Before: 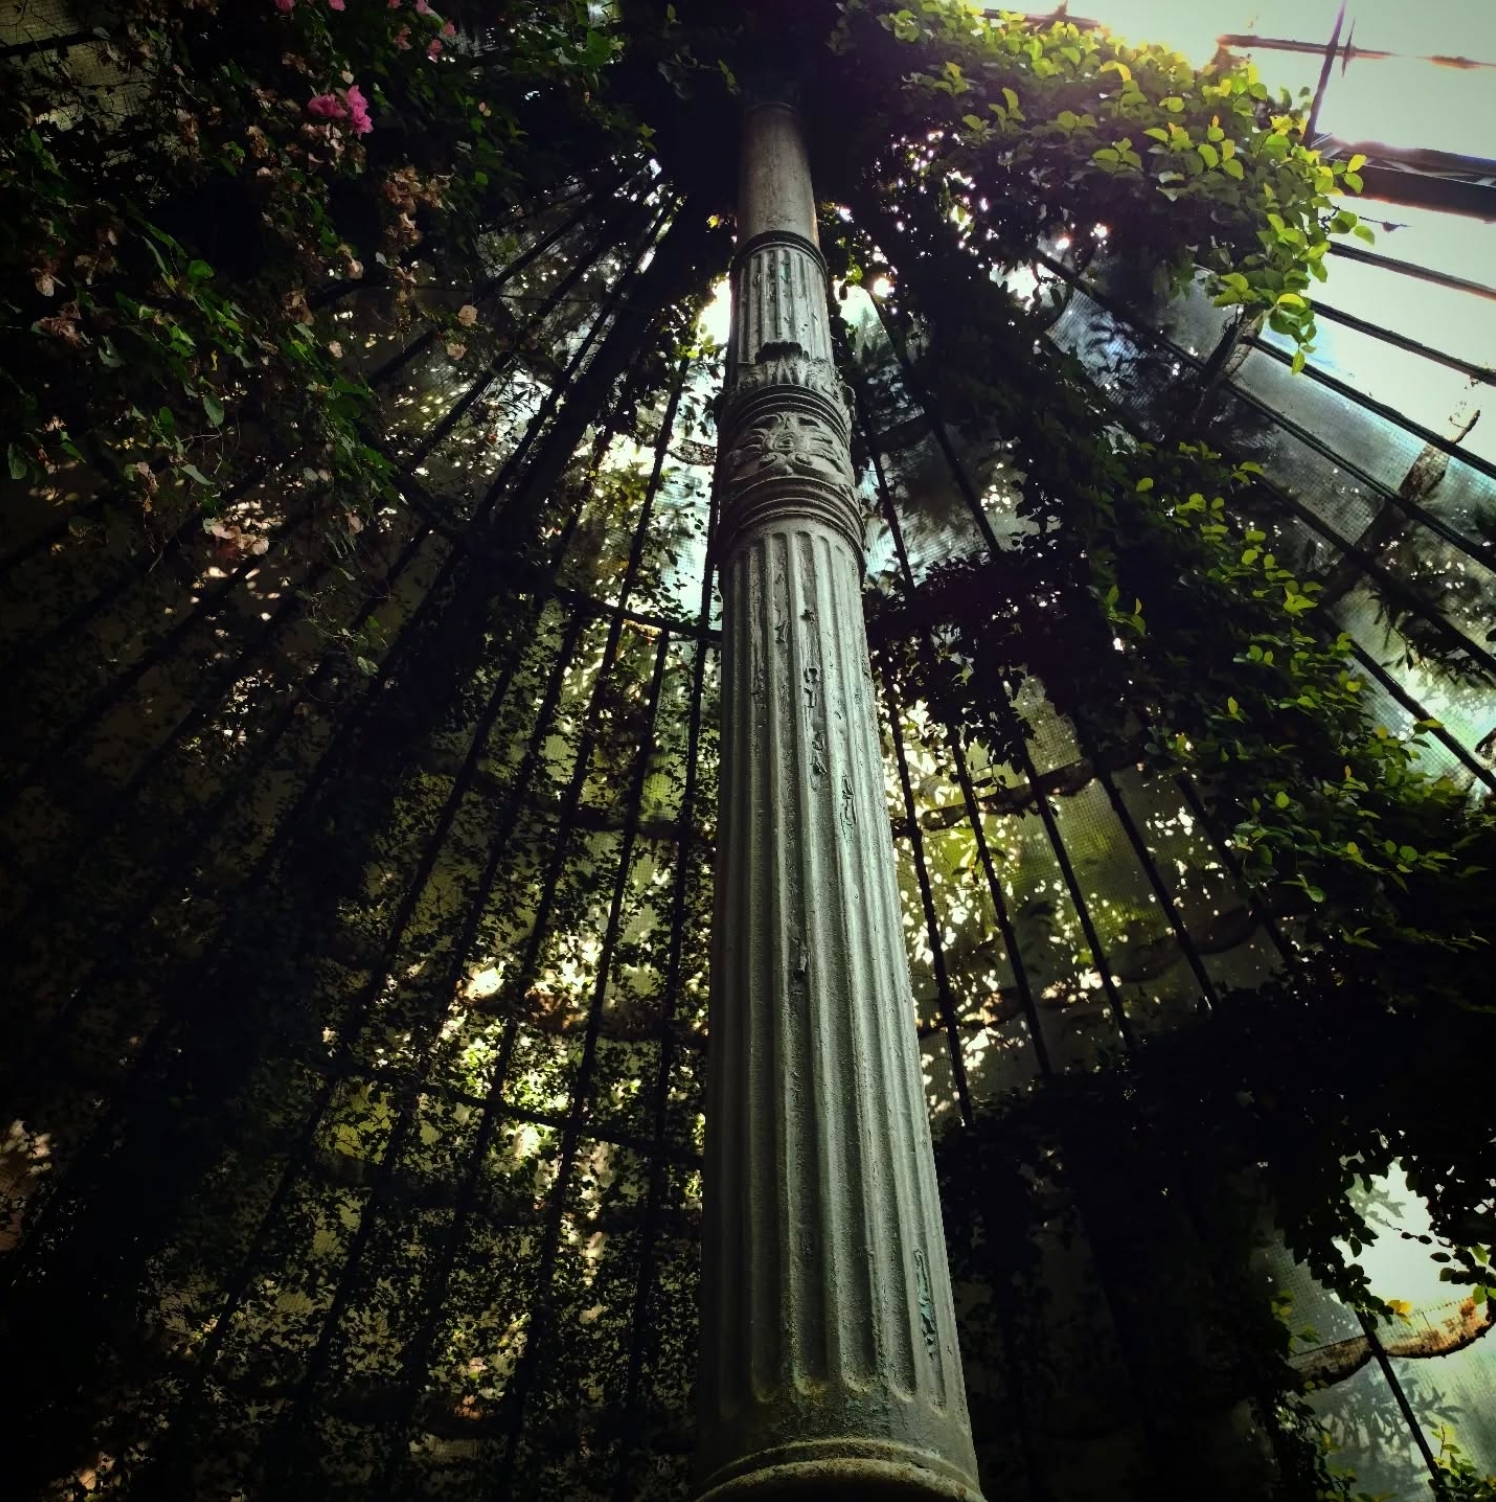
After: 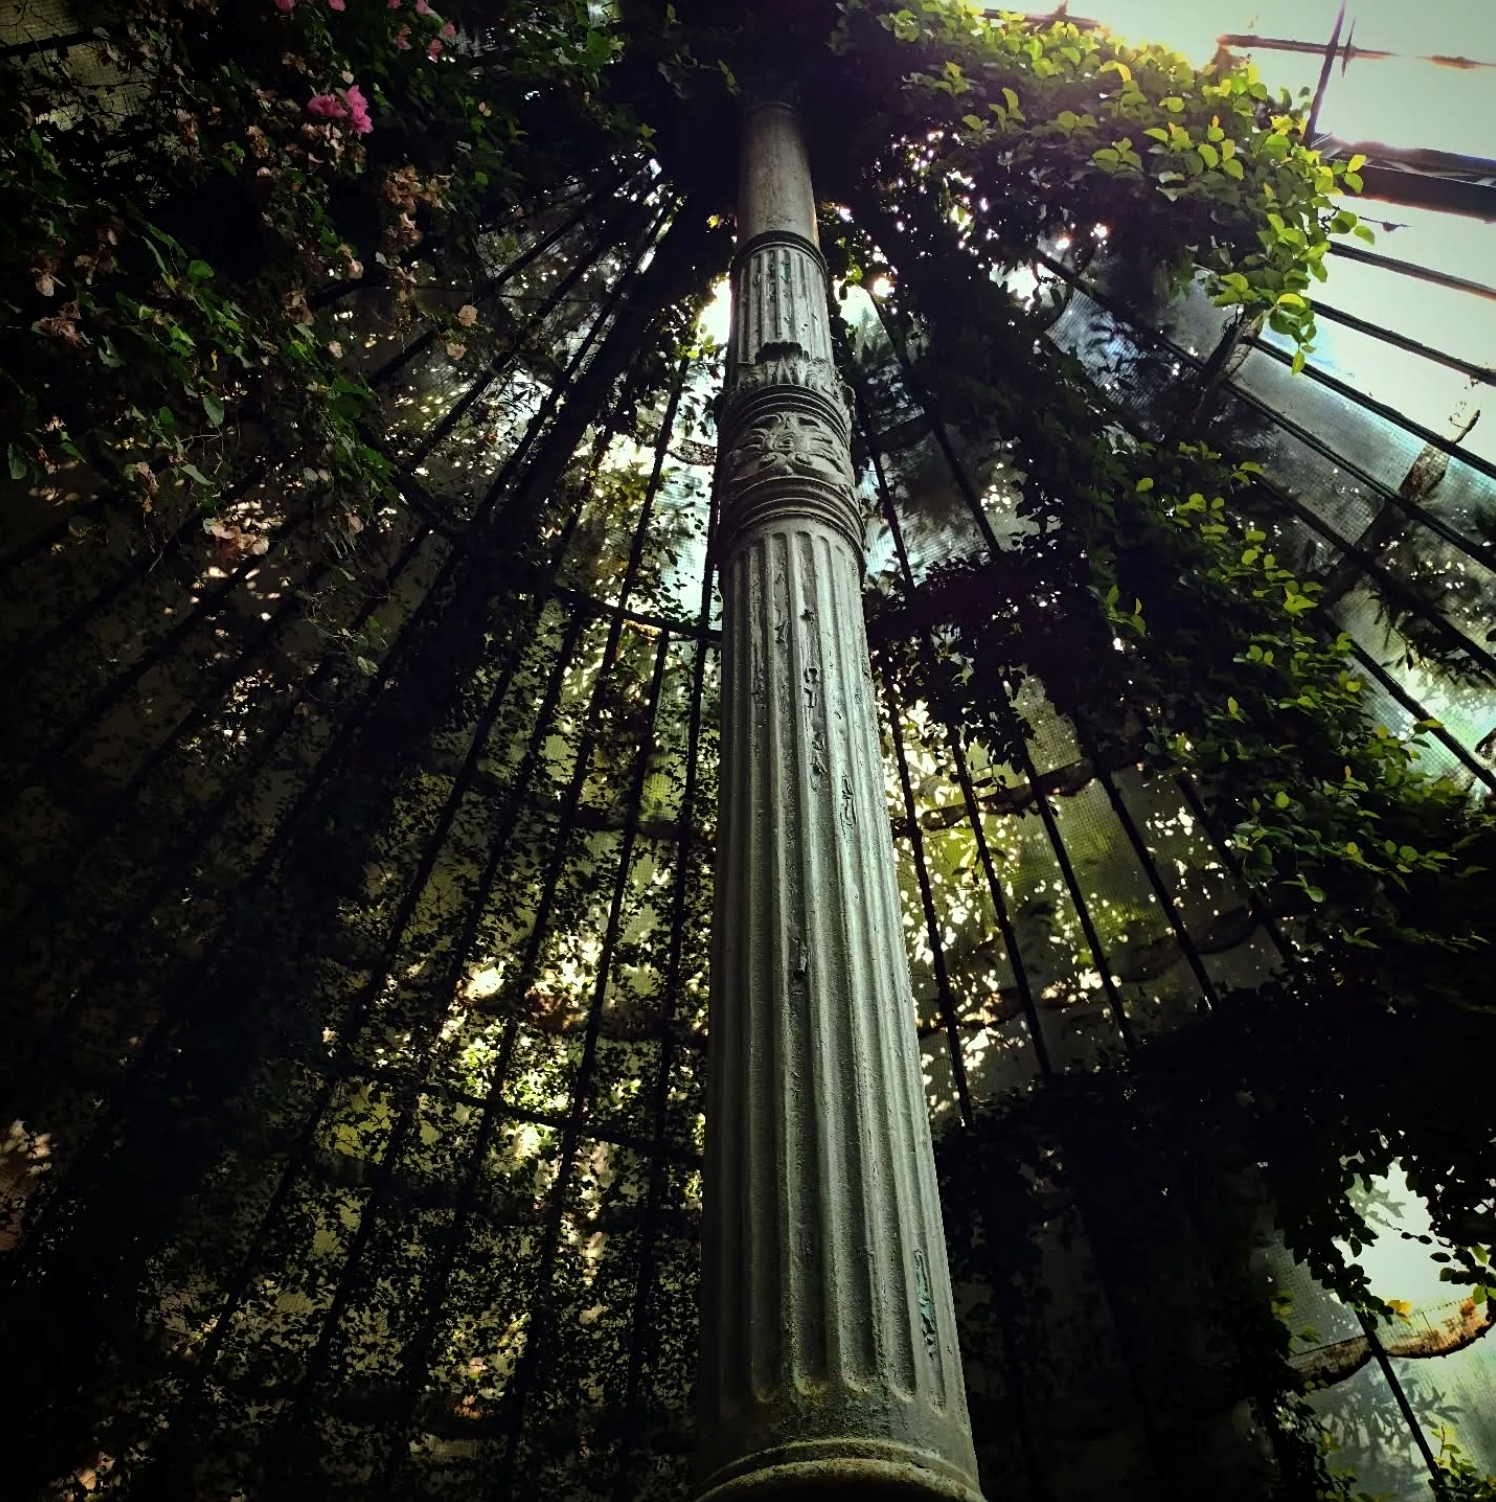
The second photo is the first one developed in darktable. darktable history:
local contrast: mode bilateral grid, contrast 20, coarseness 50, detail 120%, midtone range 0.2
sharpen: amount 0.2
